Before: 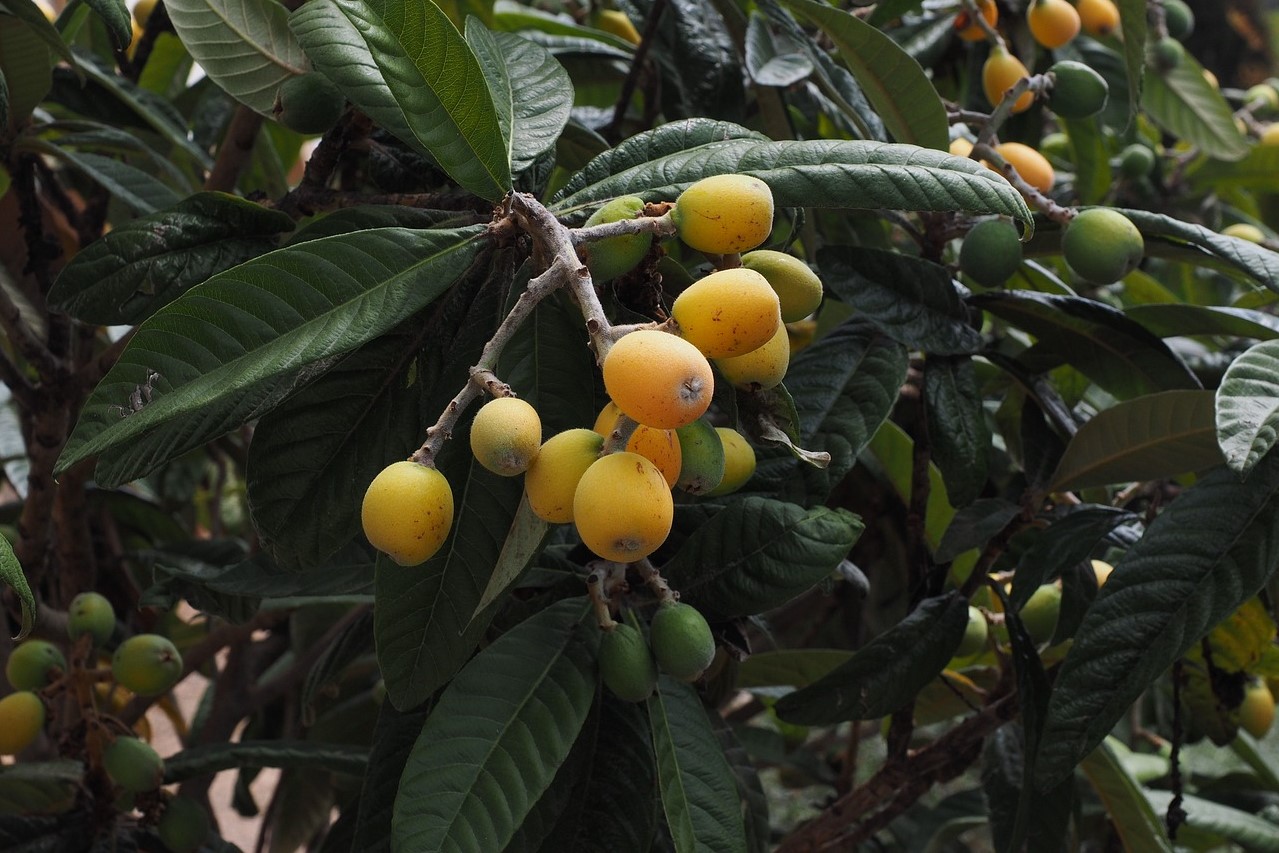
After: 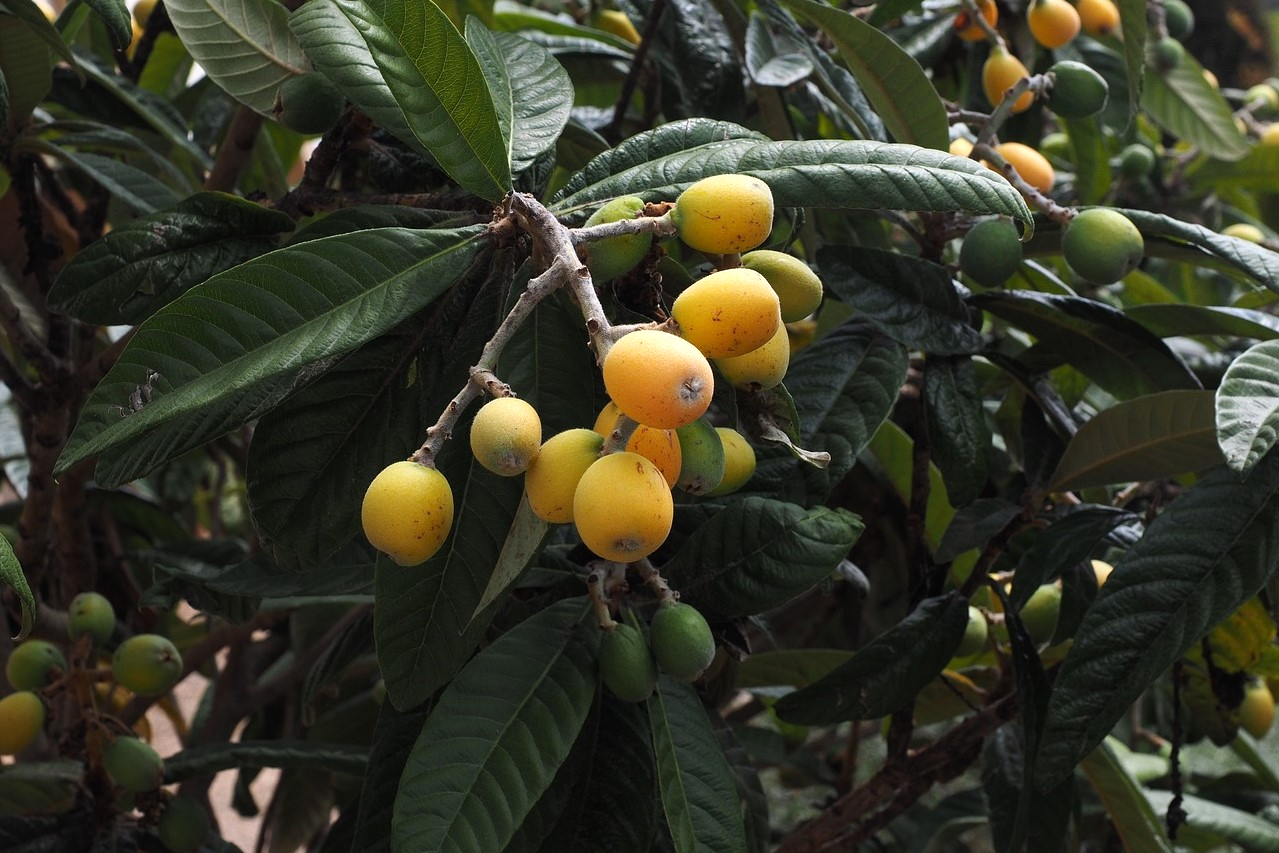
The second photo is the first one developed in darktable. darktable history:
tone equalizer: -8 EV -0.454 EV, -7 EV -0.41 EV, -6 EV -0.316 EV, -5 EV -0.232 EV, -3 EV 0.217 EV, -2 EV 0.318 EV, -1 EV 0.409 EV, +0 EV 0.42 EV, smoothing diameter 24.83%, edges refinement/feathering 8.65, preserve details guided filter
